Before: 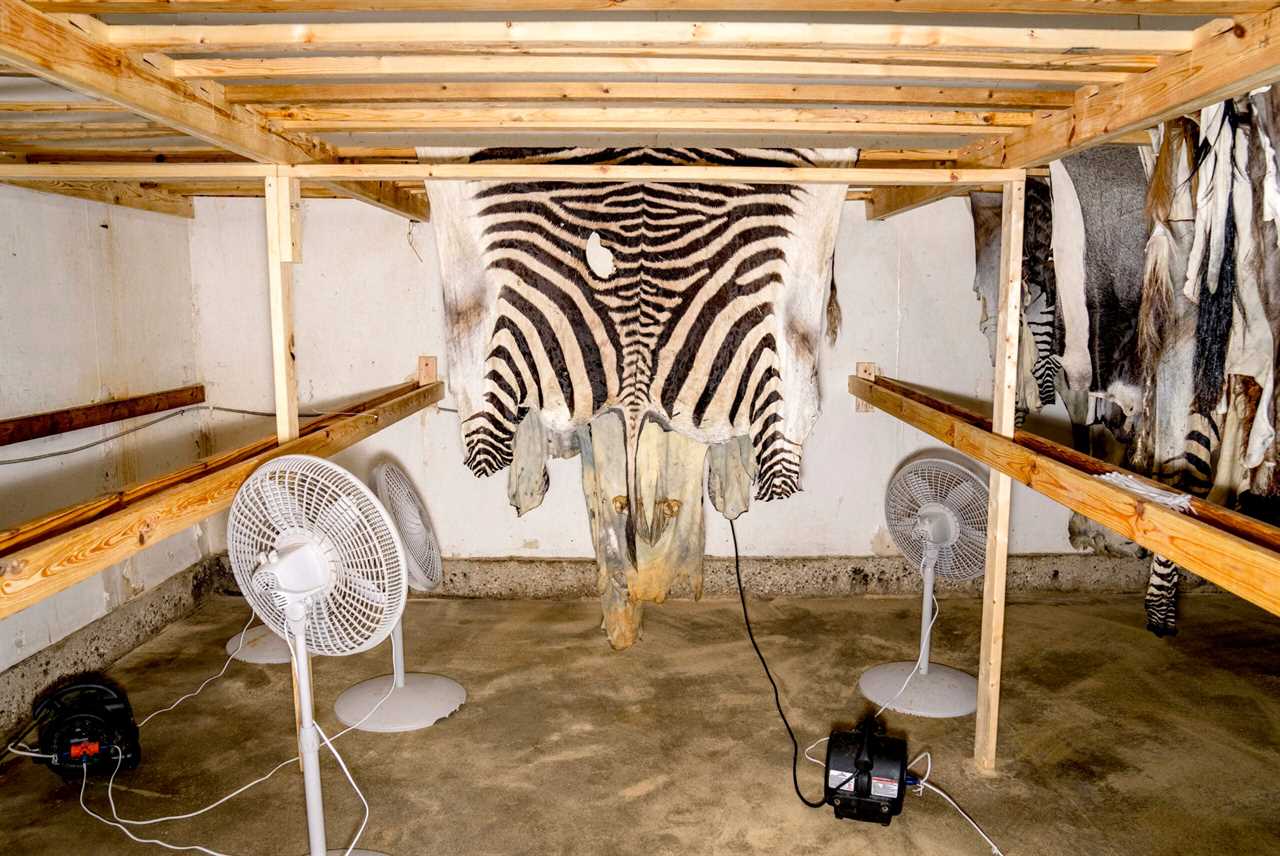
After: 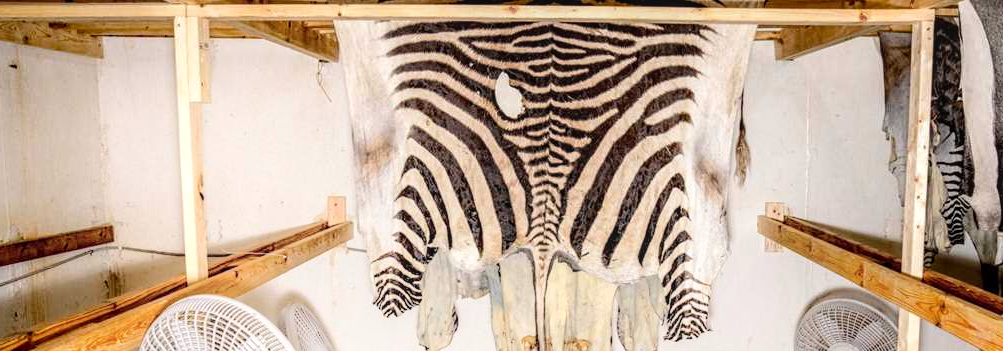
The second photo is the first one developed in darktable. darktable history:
crop: left 7.112%, top 18.752%, right 14.503%, bottom 40.141%
local contrast: on, module defaults
shadows and highlights: shadows -89.26, highlights 91.12, soften with gaussian
